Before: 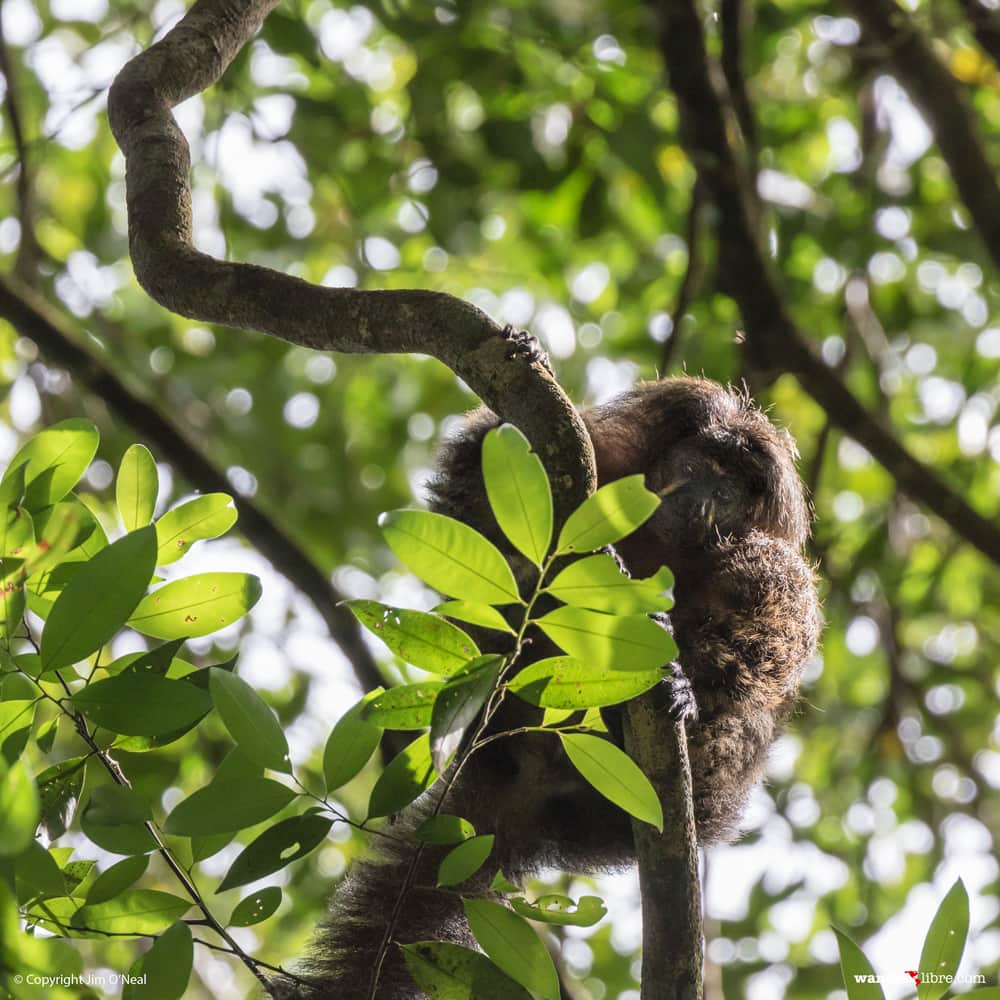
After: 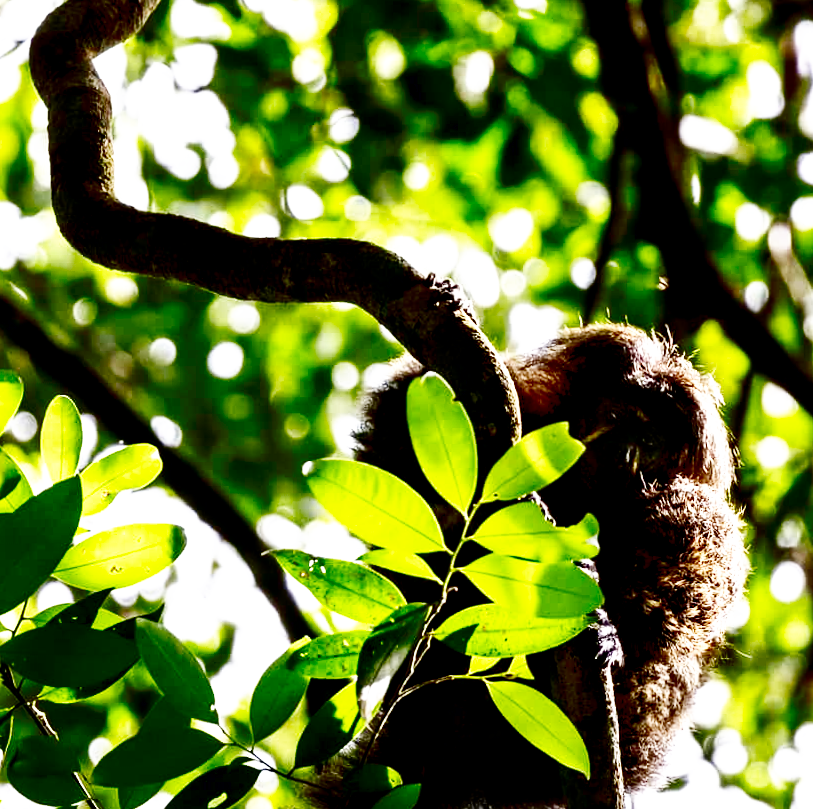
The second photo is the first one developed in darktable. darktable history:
rgb levels: levels [[0.034, 0.472, 0.904], [0, 0.5, 1], [0, 0.5, 1]]
exposure: exposure 0.485 EV, compensate highlight preservation false
contrast brightness saturation: brightness -1, saturation 1
crop and rotate: left 7.196%, top 4.574%, right 10.605%, bottom 13.178%
base curve: curves: ch0 [(0, 0.003) (0.001, 0.002) (0.006, 0.004) (0.02, 0.022) (0.048, 0.086) (0.094, 0.234) (0.162, 0.431) (0.258, 0.629) (0.385, 0.8) (0.548, 0.918) (0.751, 0.988) (1, 1)], preserve colors none
rotate and perspective: rotation -0.45°, automatic cropping original format, crop left 0.008, crop right 0.992, crop top 0.012, crop bottom 0.988
